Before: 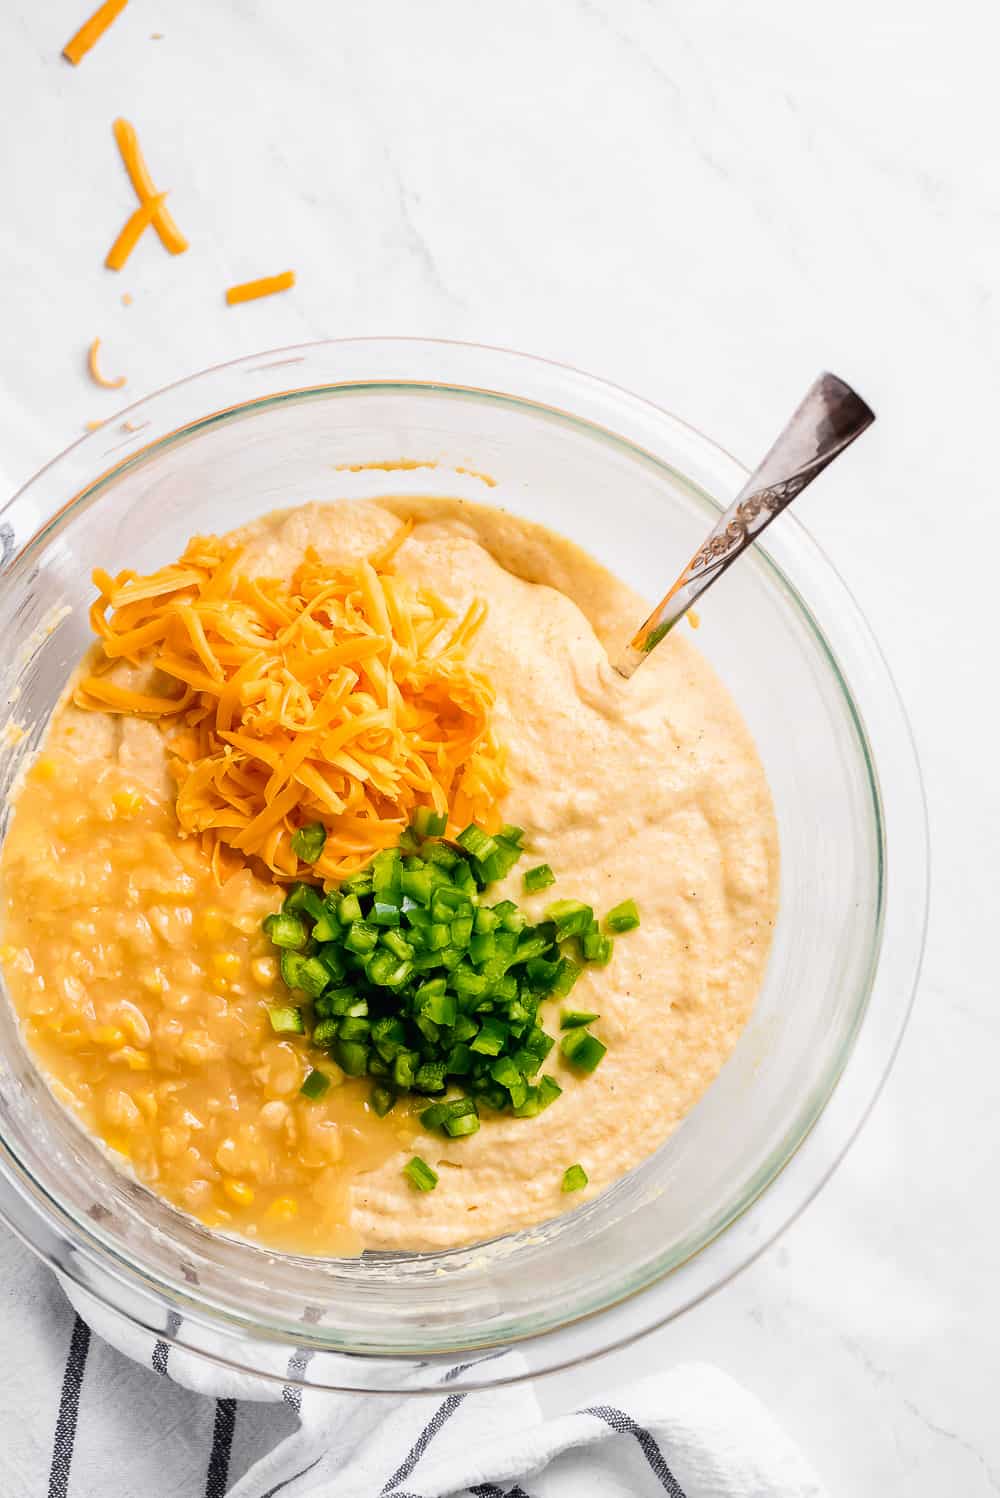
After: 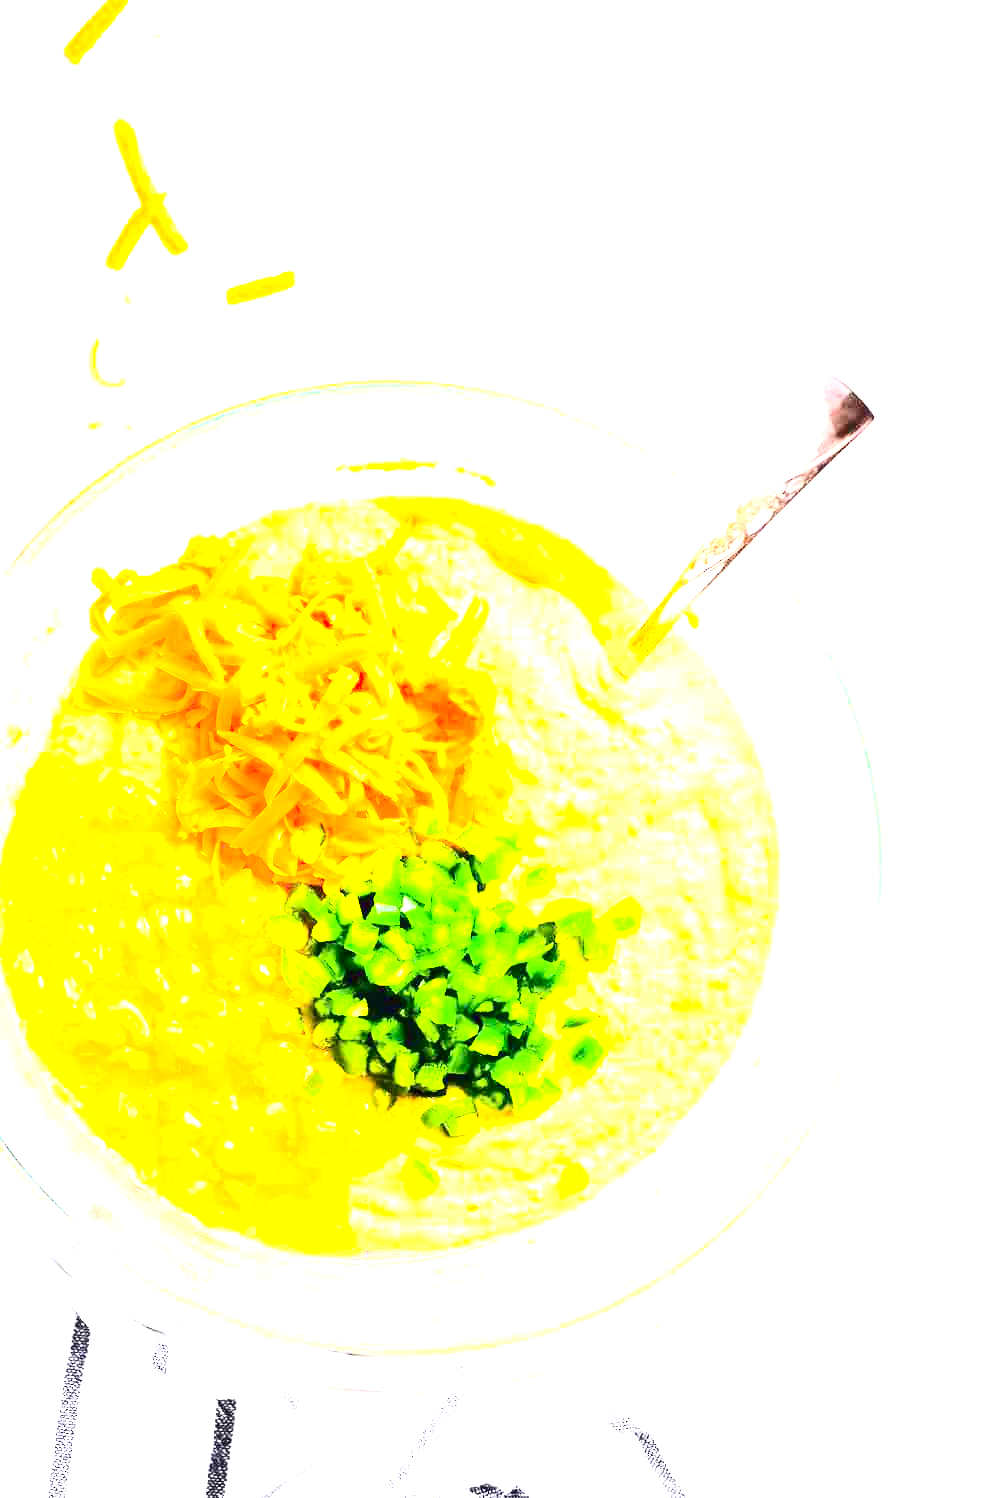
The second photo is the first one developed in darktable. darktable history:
exposure: exposure 2.929 EV, compensate highlight preservation false
contrast brightness saturation: contrast 0.407, brightness 0.103, saturation 0.214
tone equalizer: edges refinement/feathering 500, mask exposure compensation -1.24 EV, preserve details no
local contrast: mode bilateral grid, contrast 28, coarseness 16, detail 116%, midtone range 0.2
